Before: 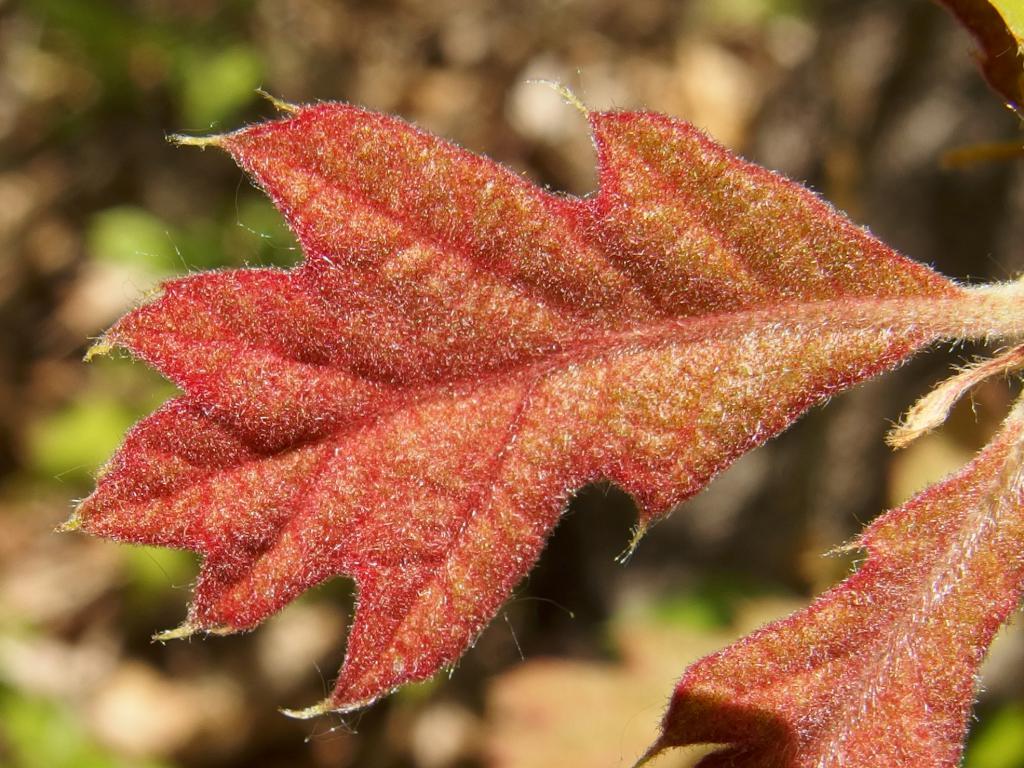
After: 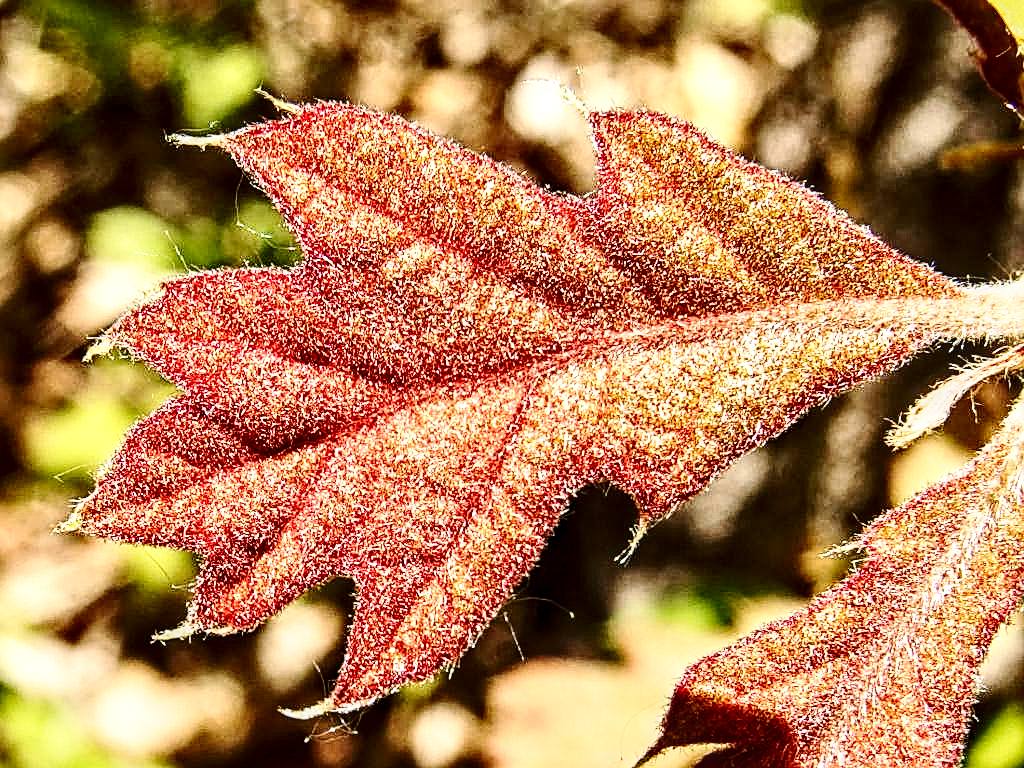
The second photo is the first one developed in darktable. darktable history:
exposure: black level correction 0.001, compensate exposure bias true, compensate highlight preservation false
contrast brightness saturation: contrast 0.273
base curve: curves: ch0 [(0, 0) (0.028, 0.03) (0.121, 0.232) (0.46, 0.748) (0.859, 0.968) (1, 1)], preserve colors none
local contrast: detail 144%
sharpen: on, module defaults
contrast equalizer: y [[0.5, 0.542, 0.583, 0.625, 0.667, 0.708], [0.5 ×6], [0.5 ×6], [0 ×6], [0 ×6]]
